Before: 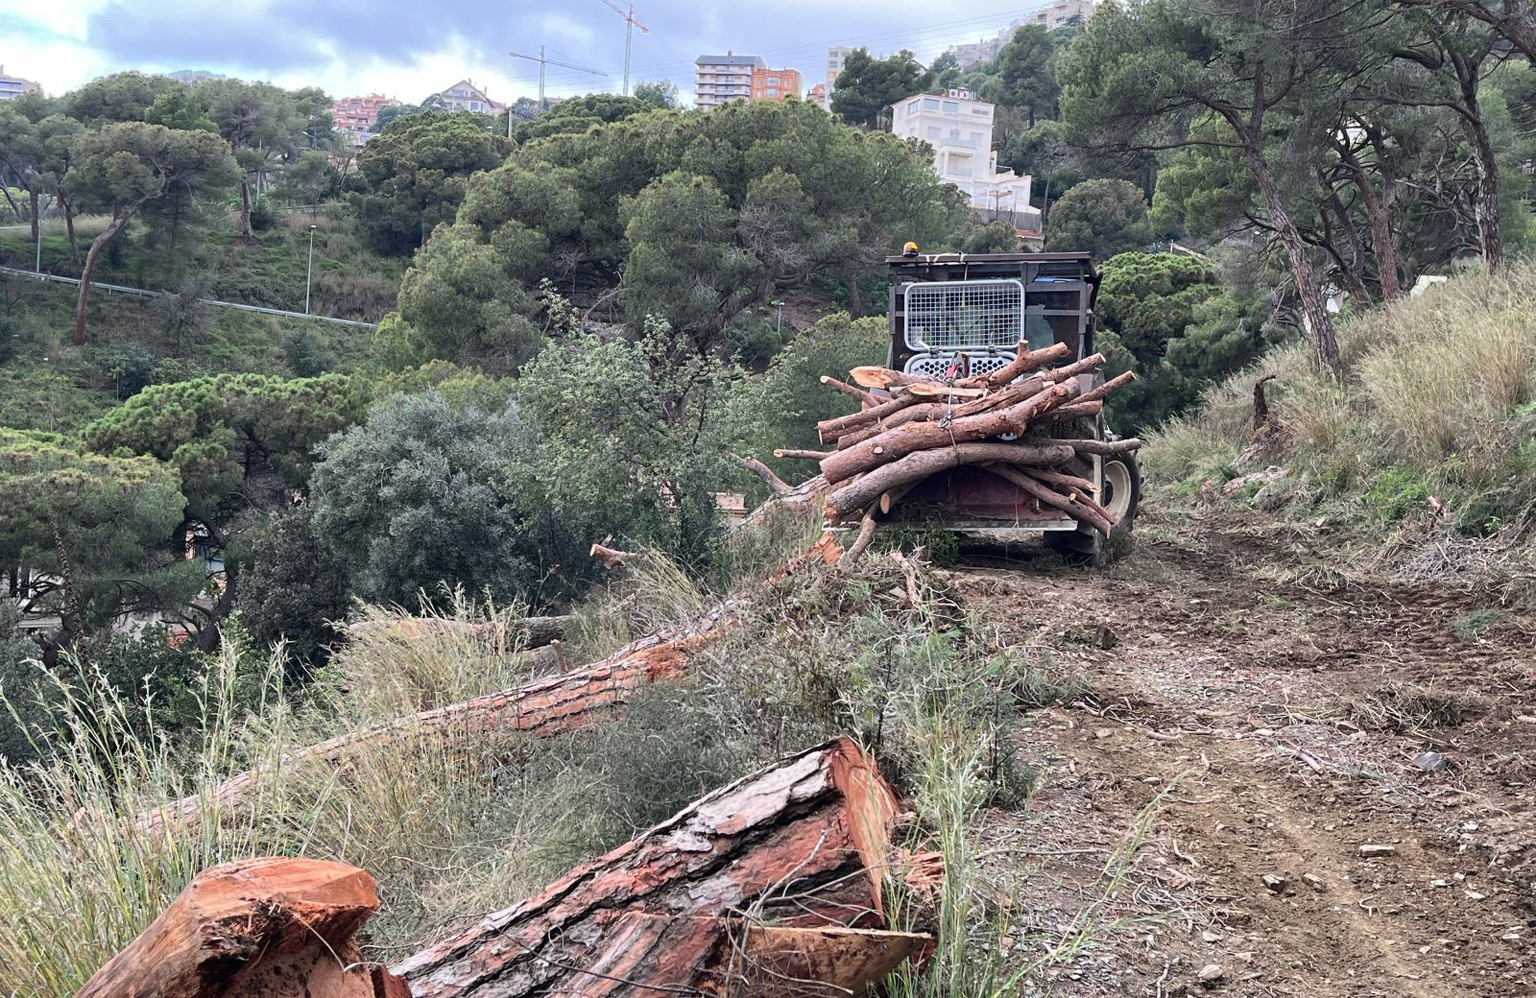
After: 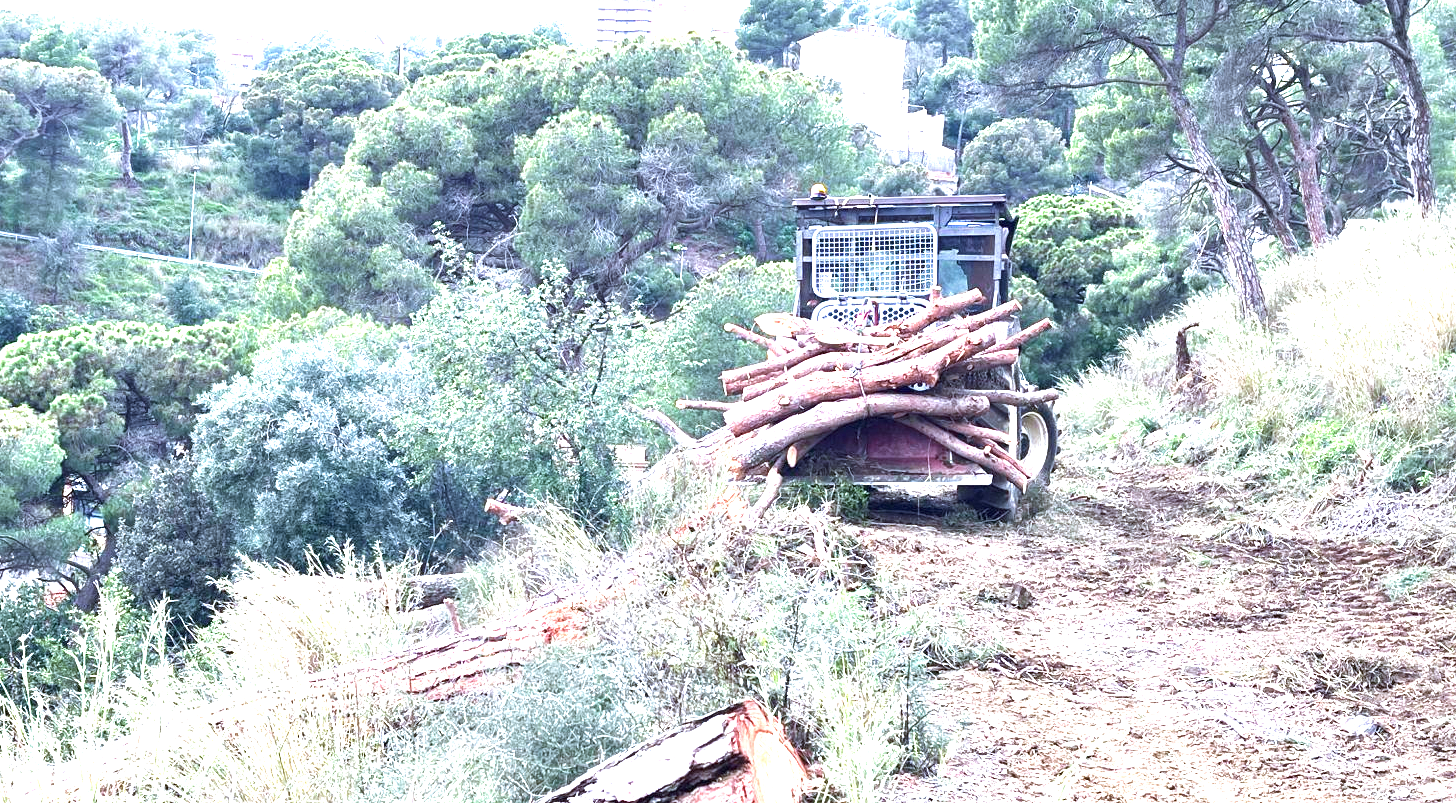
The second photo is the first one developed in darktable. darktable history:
velvia: on, module defaults
exposure: black level correction 0, exposure 2.138 EV, compensate exposure bias true, compensate highlight preservation false
white balance: red 0.924, blue 1.095
crop: left 8.155%, top 6.611%, bottom 15.385%
